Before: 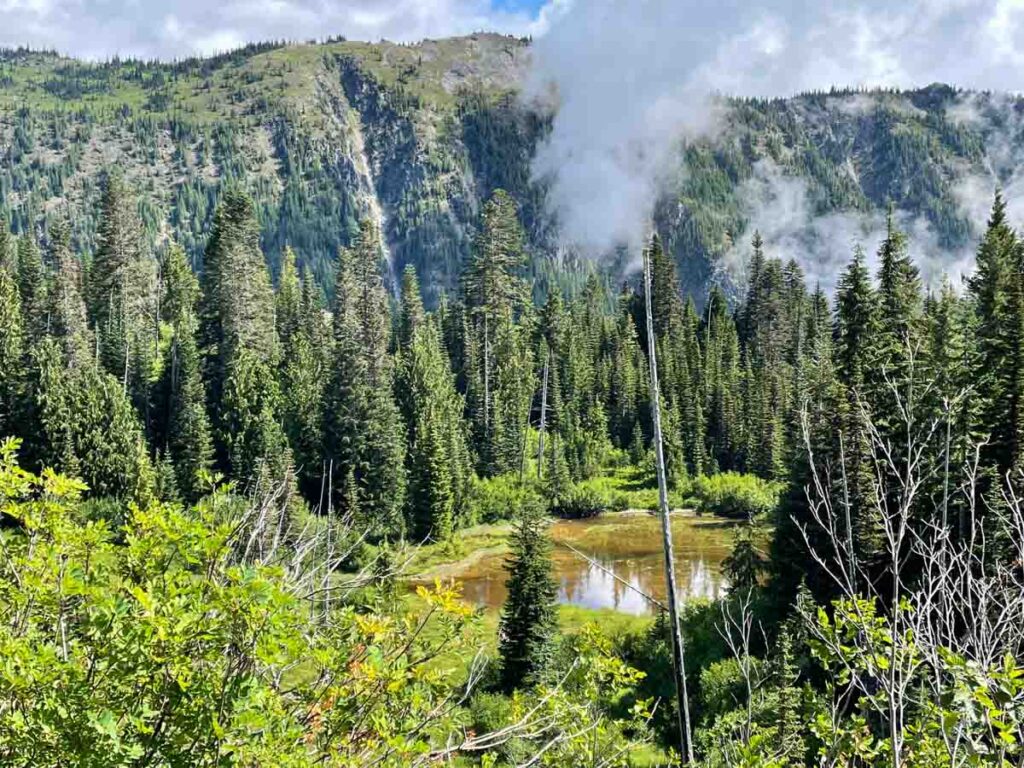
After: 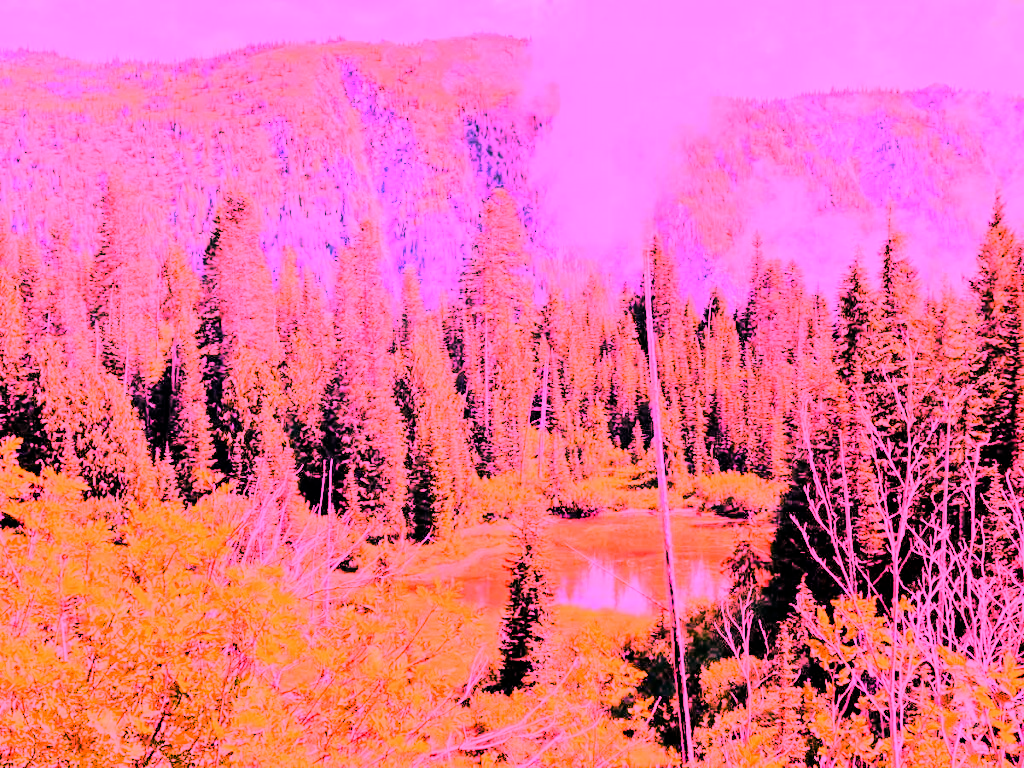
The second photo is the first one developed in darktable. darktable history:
tone curve: curves: ch0 [(0, 0) (0.004, 0) (0.133, 0.071) (0.325, 0.456) (0.832, 0.957) (1, 1)], color space Lab, linked channels, preserve colors none
white balance: red 4.26, blue 1.802
